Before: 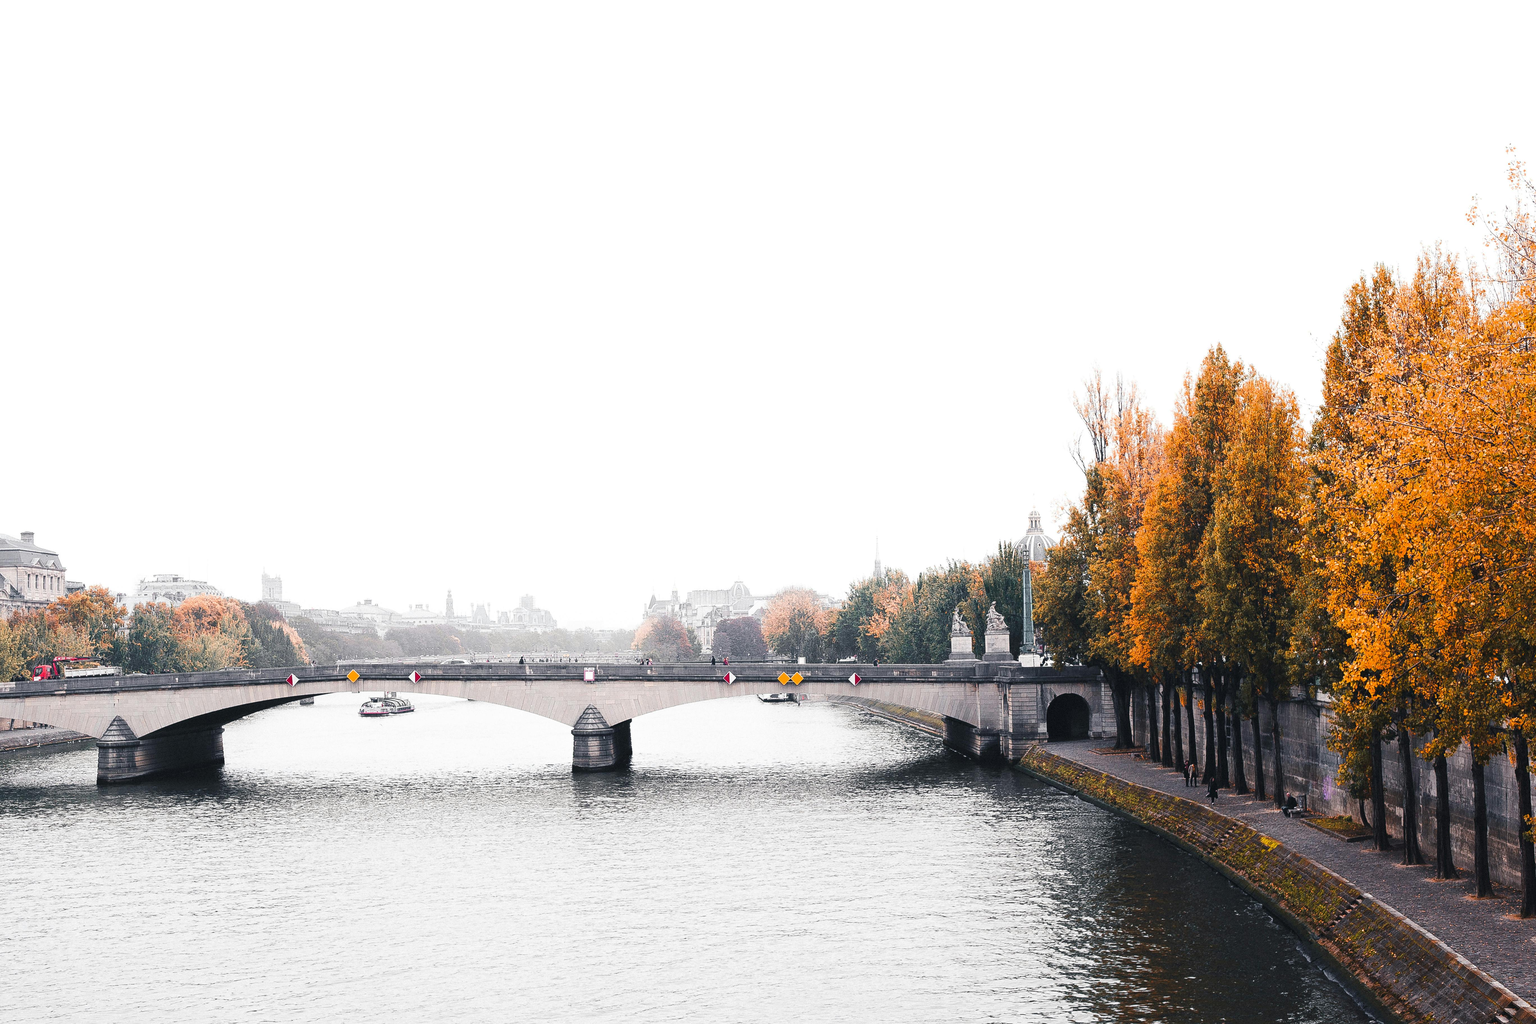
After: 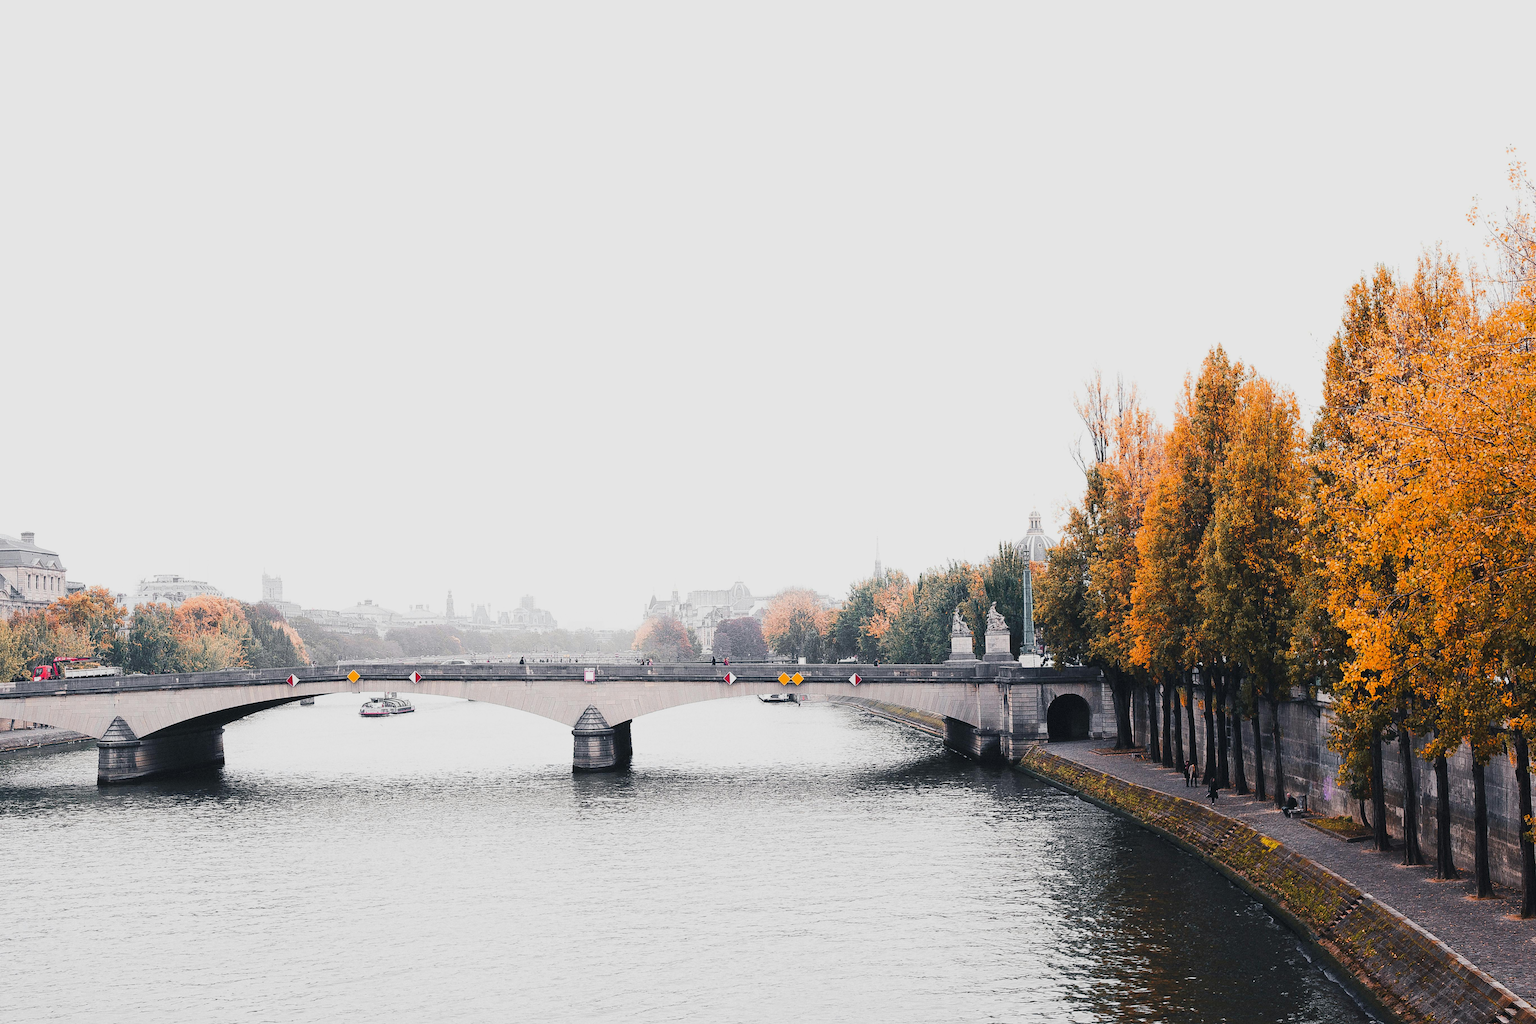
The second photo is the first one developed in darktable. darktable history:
tone equalizer: -8 EV -0.002 EV, -7 EV 0.004 EV, -6 EV -0.044 EV, -5 EV 0.015 EV, -4 EV -0.026 EV, -3 EV 0.035 EV, -2 EV -0.071 EV, -1 EV -0.28 EV, +0 EV -0.581 EV, edges refinement/feathering 500, mask exposure compensation -1.57 EV, preserve details no
